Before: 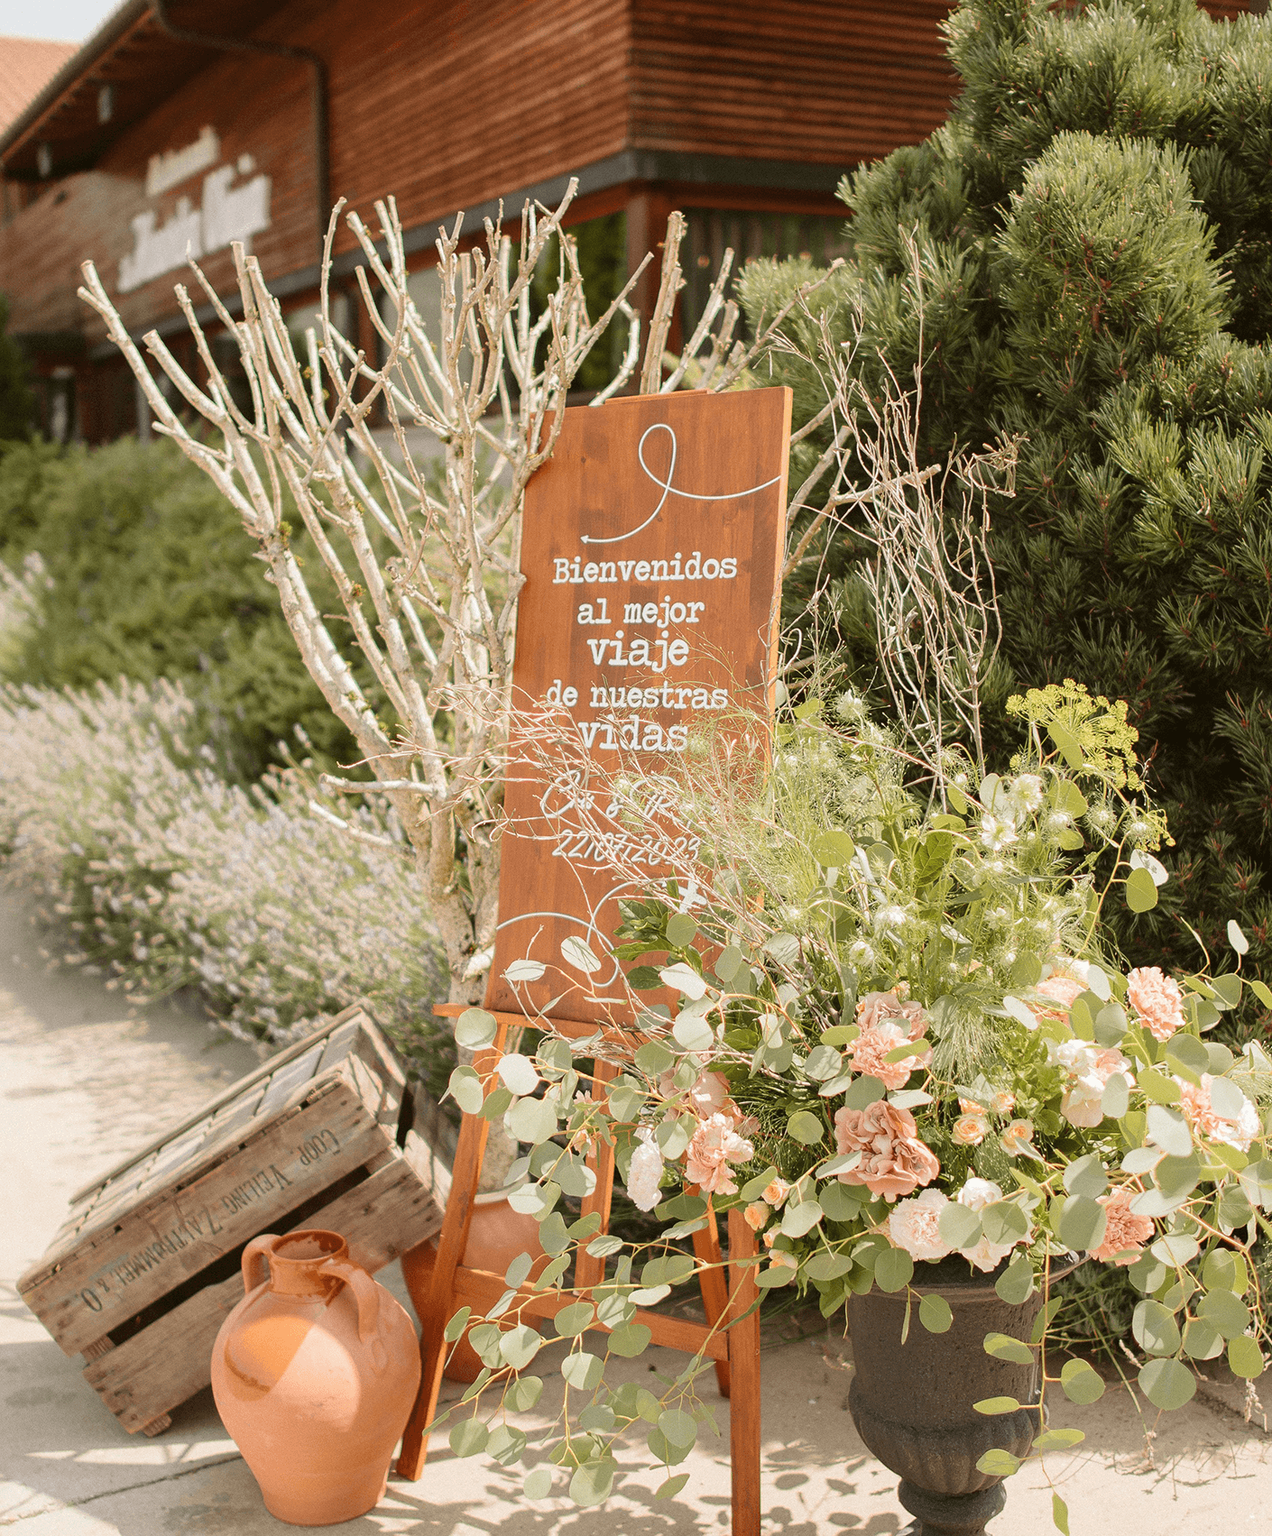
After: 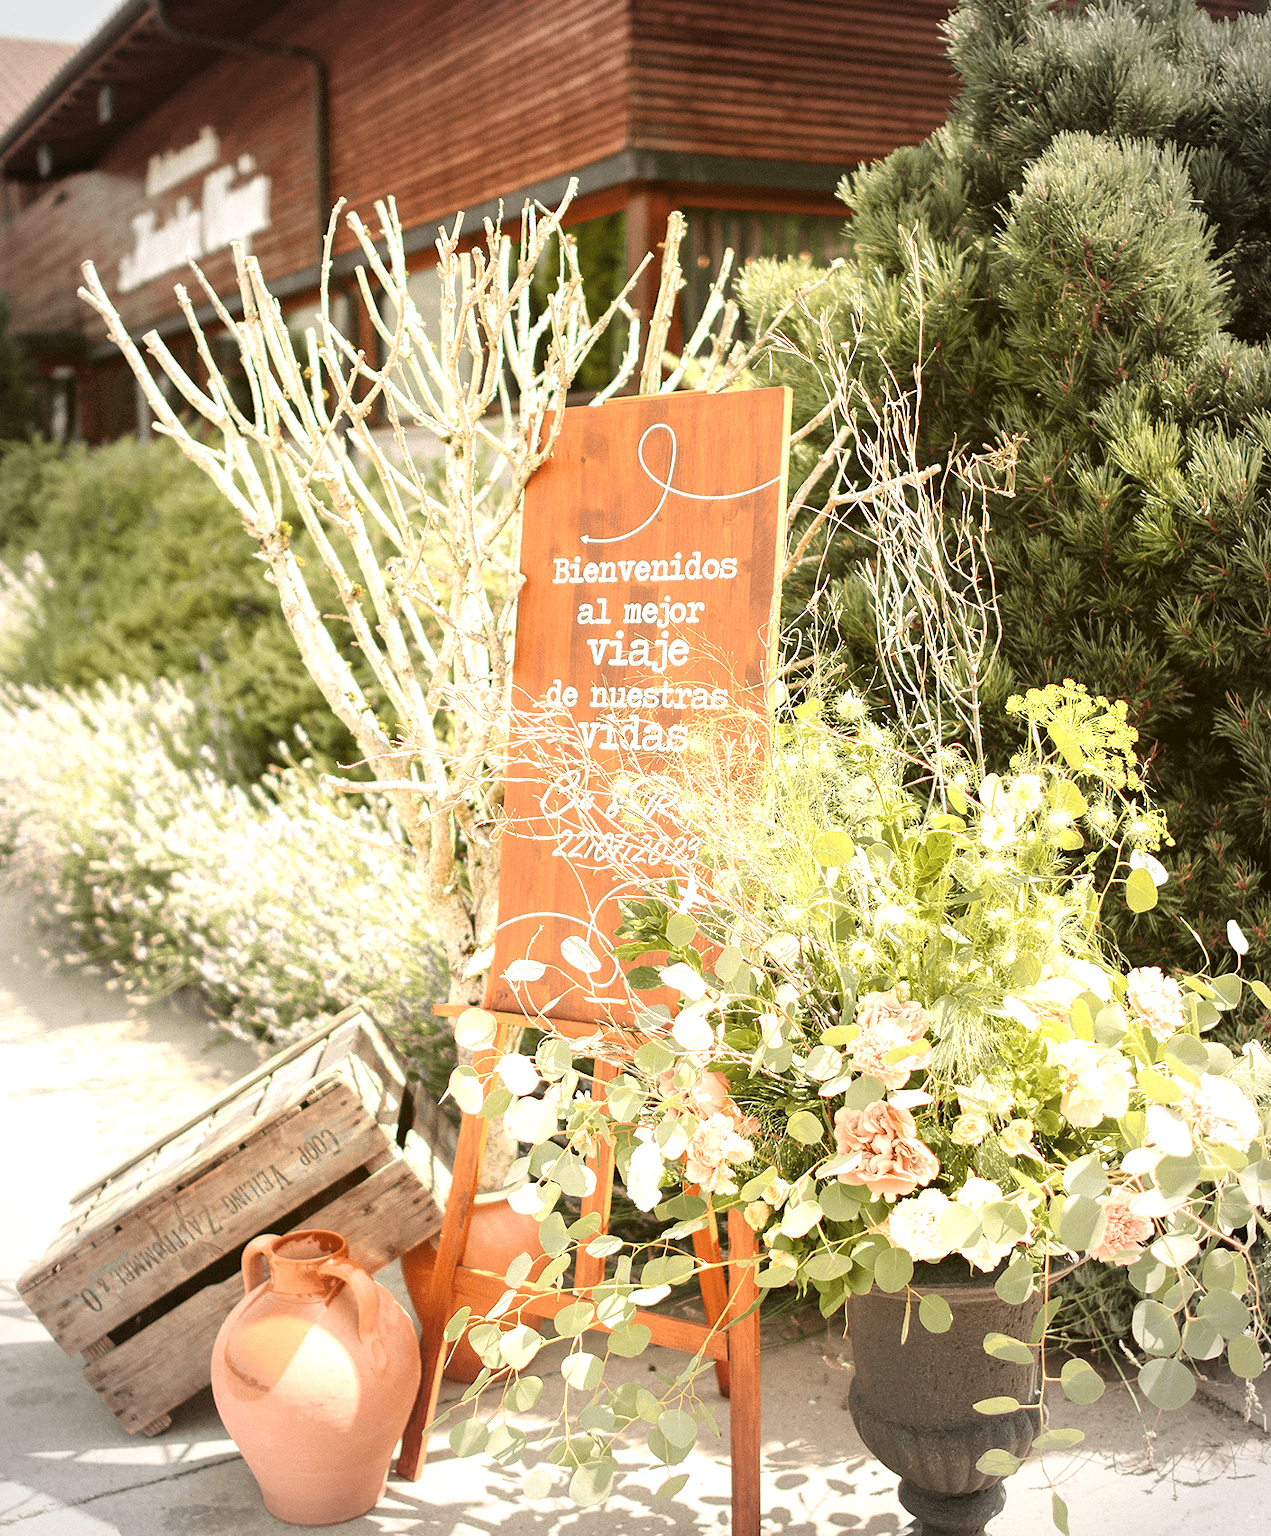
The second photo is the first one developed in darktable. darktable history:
vignetting: fall-off start 71.9%
exposure: black level correction 0.001, exposure 1 EV, compensate exposure bias true, compensate highlight preservation false
